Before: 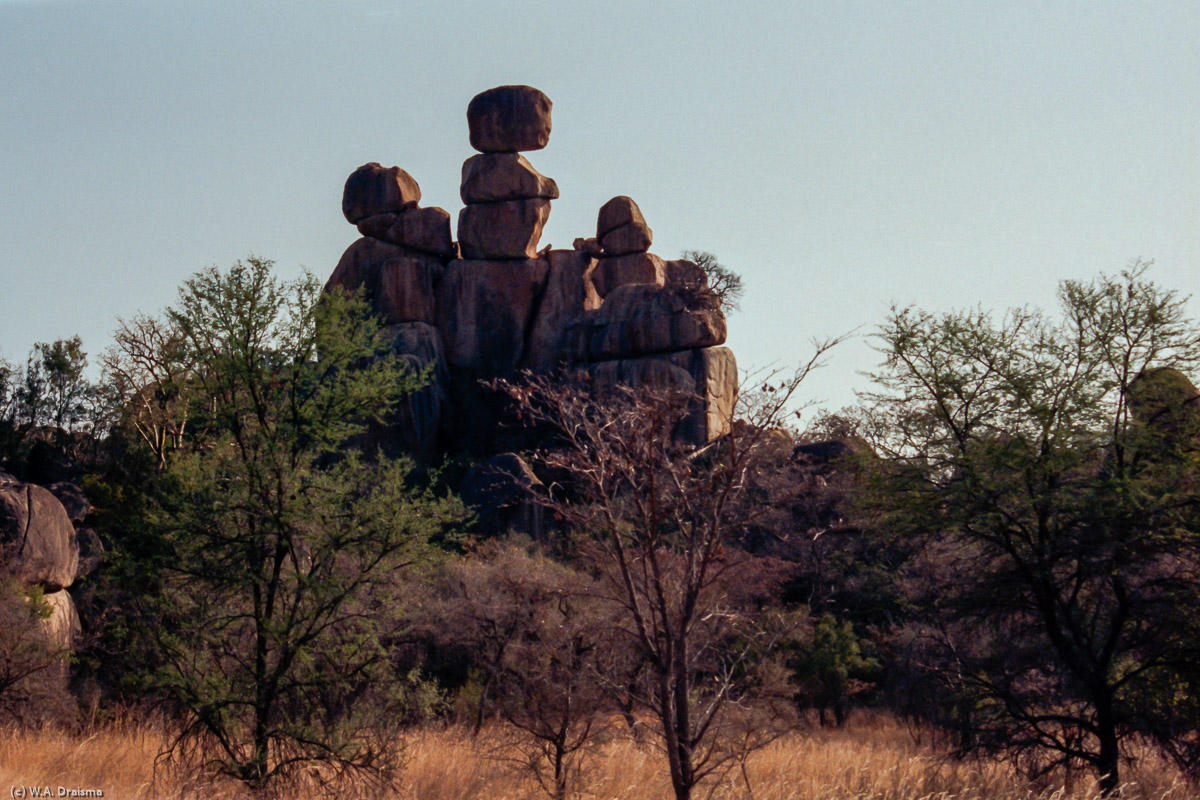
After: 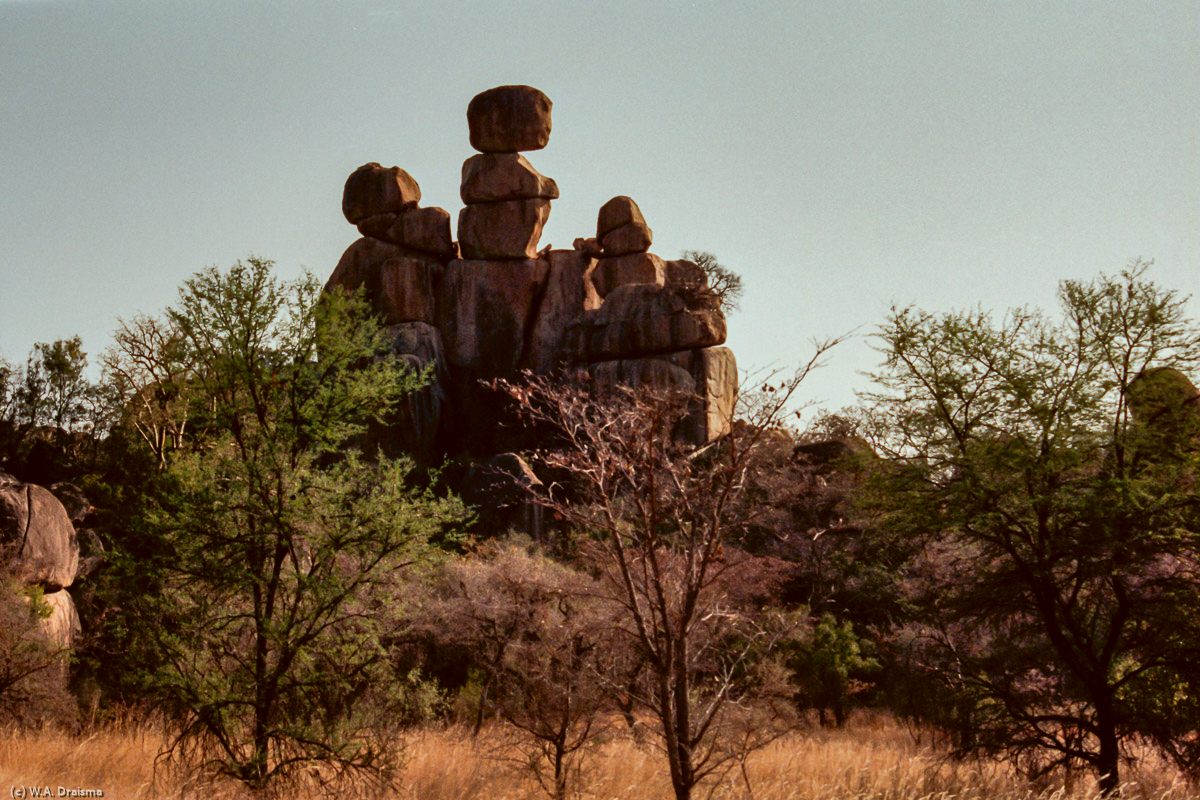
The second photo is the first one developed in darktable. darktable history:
color correction: highlights a* -0.482, highlights b* 0.161, shadows a* 4.66, shadows b* 20.72
base curve: curves: ch0 [(0, 0) (0.472, 0.508) (1, 1)]
shadows and highlights: soften with gaussian
